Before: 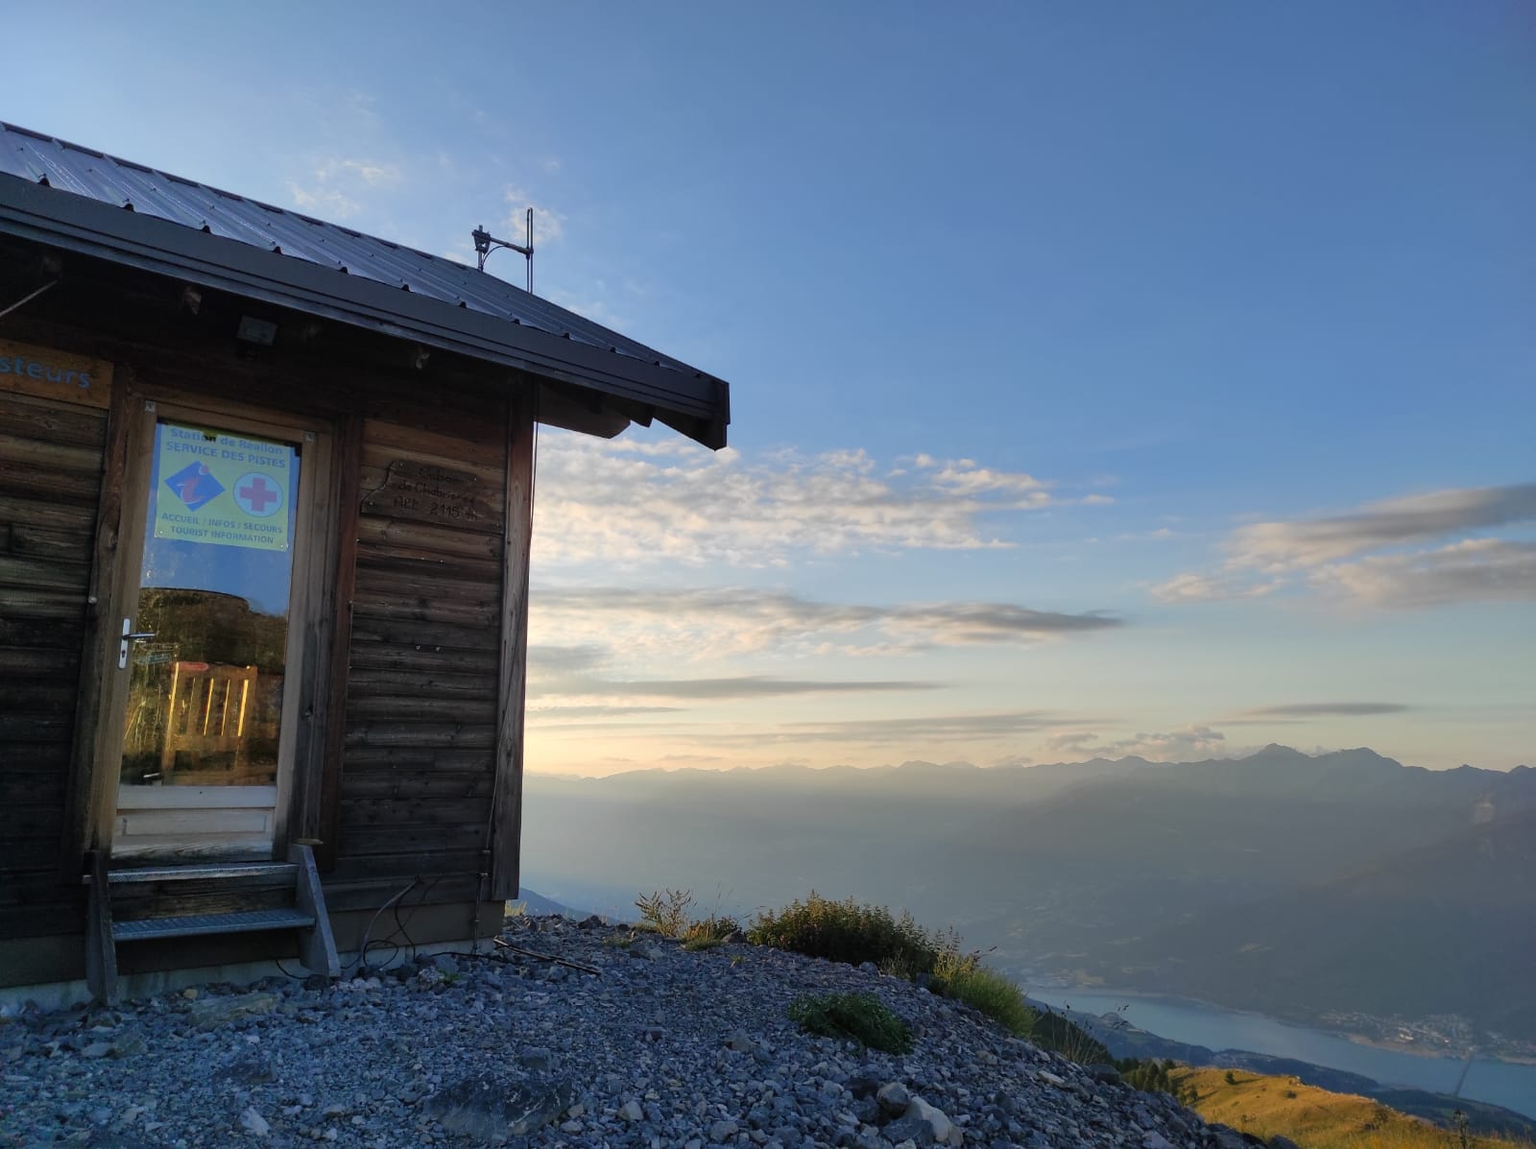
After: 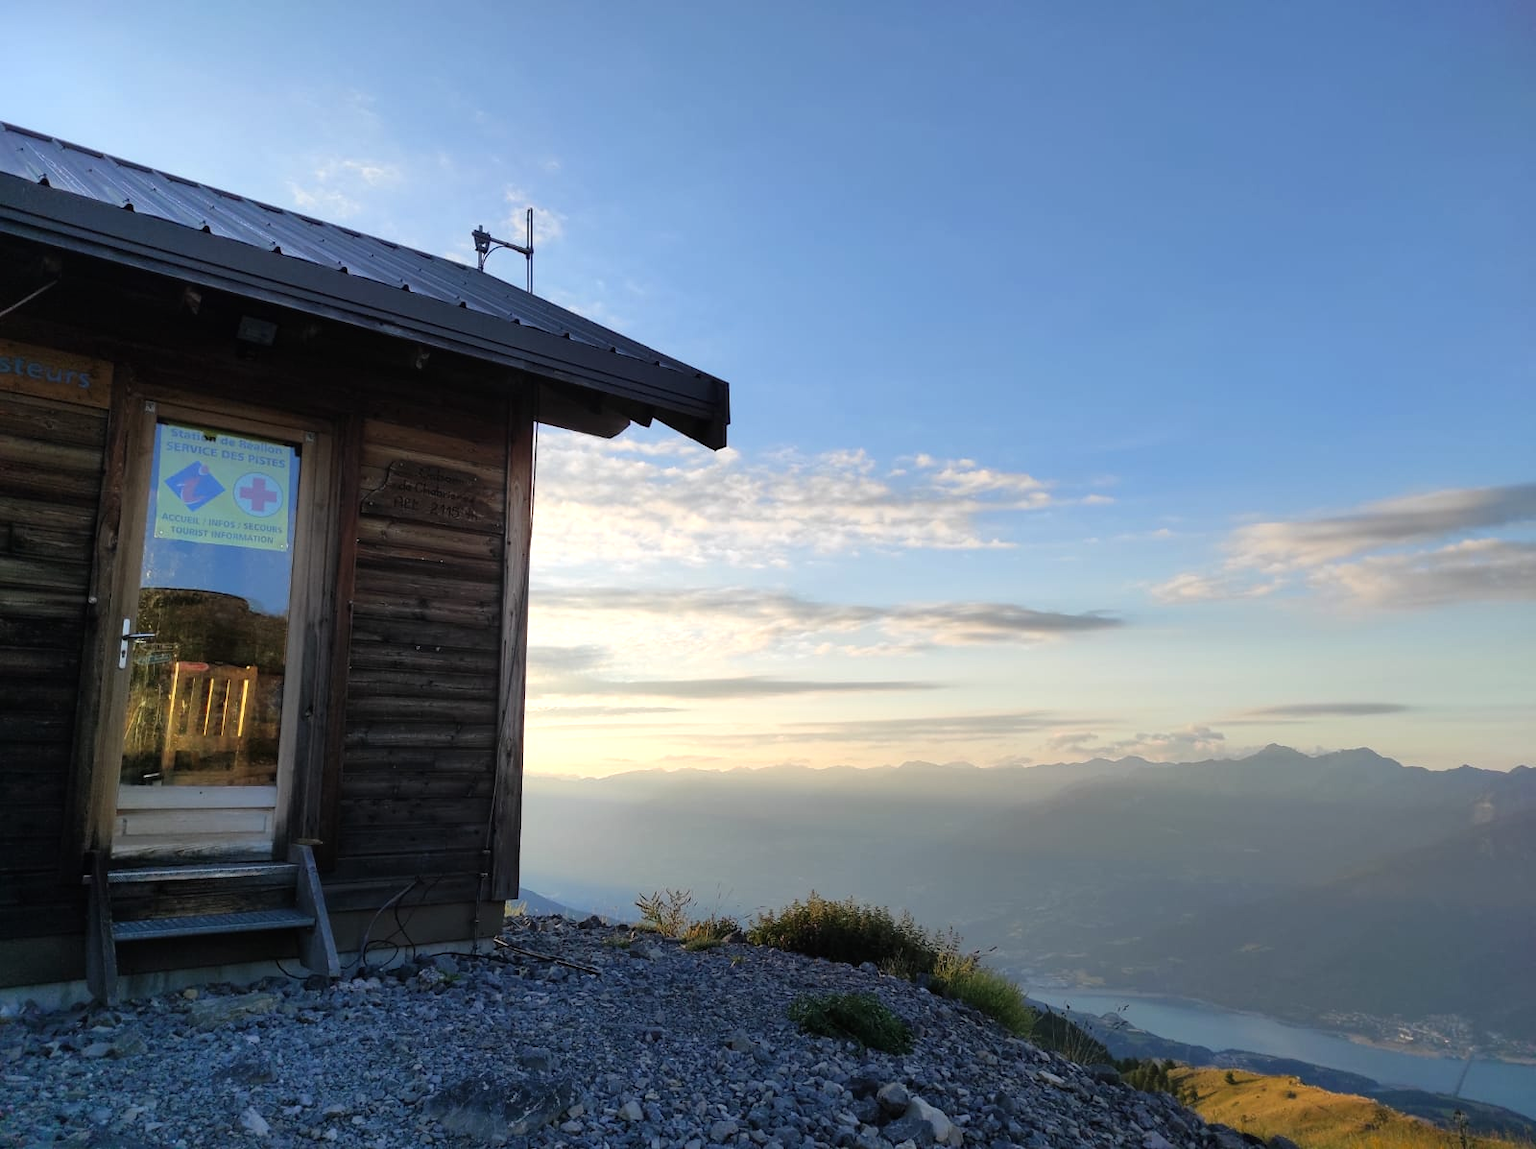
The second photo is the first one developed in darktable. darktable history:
tone equalizer: -8 EV -0.388 EV, -7 EV -0.383 EV, -6 EV -0.354 EV, -5 EV -0.201 EV, -3 EV 0.239 EV, -2 EV 0.306 EV, -1 EV 0.4 EV, +0 EV 0.408 EV, mask exposure compensation -0.503 EV
